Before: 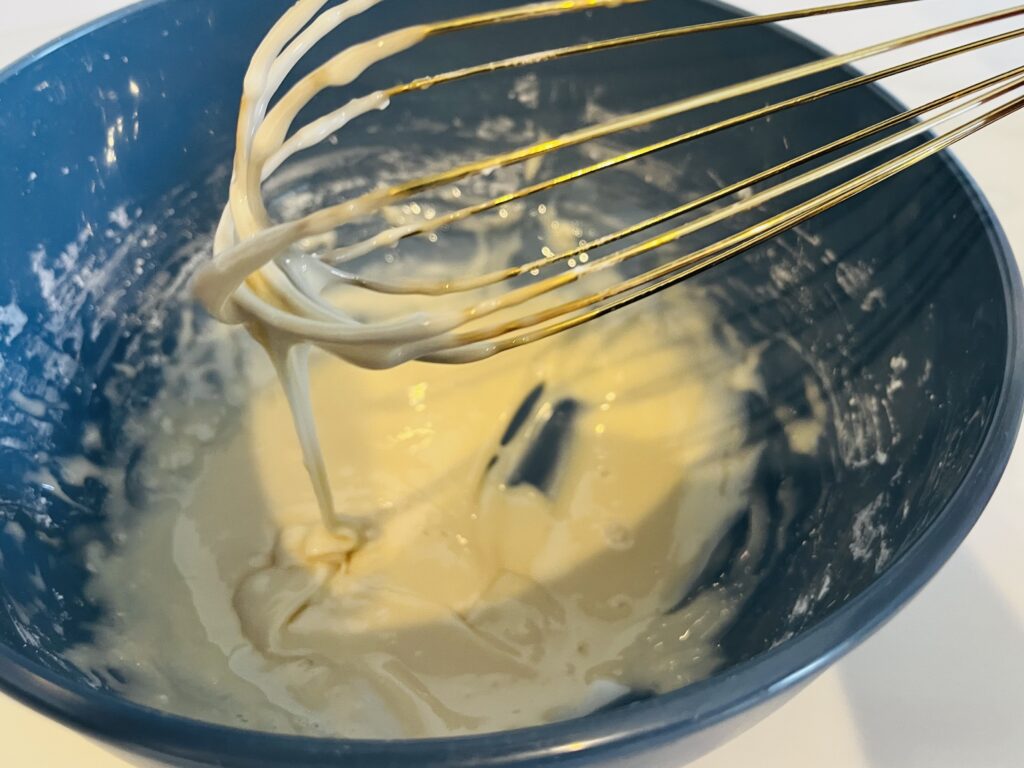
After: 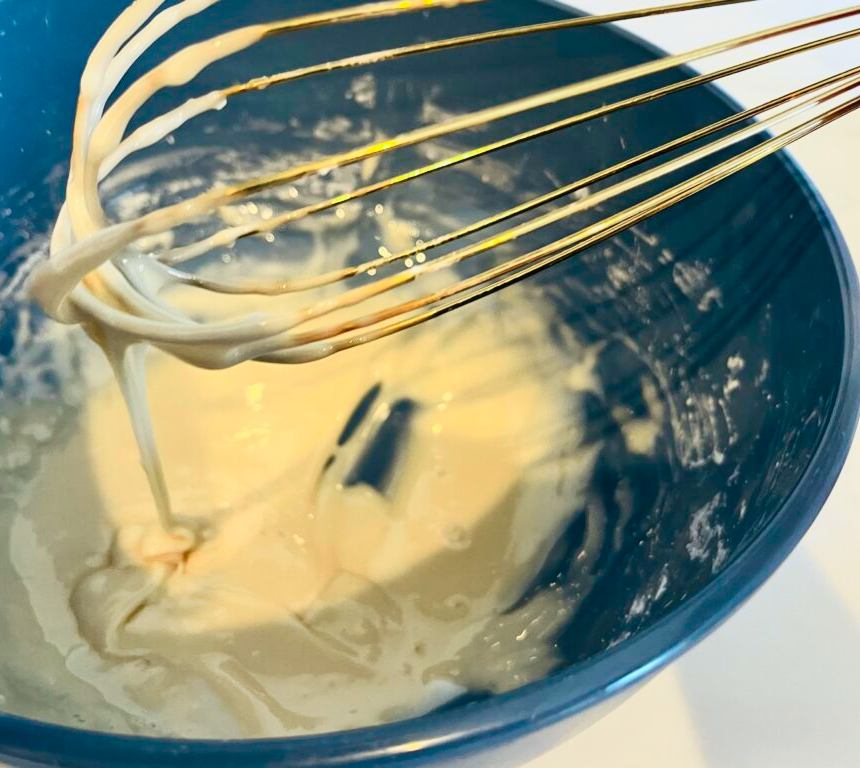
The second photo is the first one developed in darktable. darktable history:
tone curve: curves: ch0 [(0, 0.013) (0.104, 0.103) (0.258, 0.267) (0.448, 0.487) (0.709, 0.794) (0.886, 0.922) (0.994, 0.971)]; ch1 [(0, 0) (0.335, 0.298) (0.446, 0.413) (0.488, 0.484) (0.515, 0.508) (0.566, 0.593) (0.635, 0.661) (1, 1)]; ch2 [(0, 0) (0.314, 0.301) (0.437, 0.403) (0.502, 0.494) (0.528, 0.54) (0.557, 0.559) (0.612, 0.62) (0.715, 0.691) (1, 1)], color space Lab, independent channels, preserve colors none
crop: left 15.973%
local contrast: mode bilateral grid, contrast 20, coarseness 50, detail 119%, midtone range 0.2
